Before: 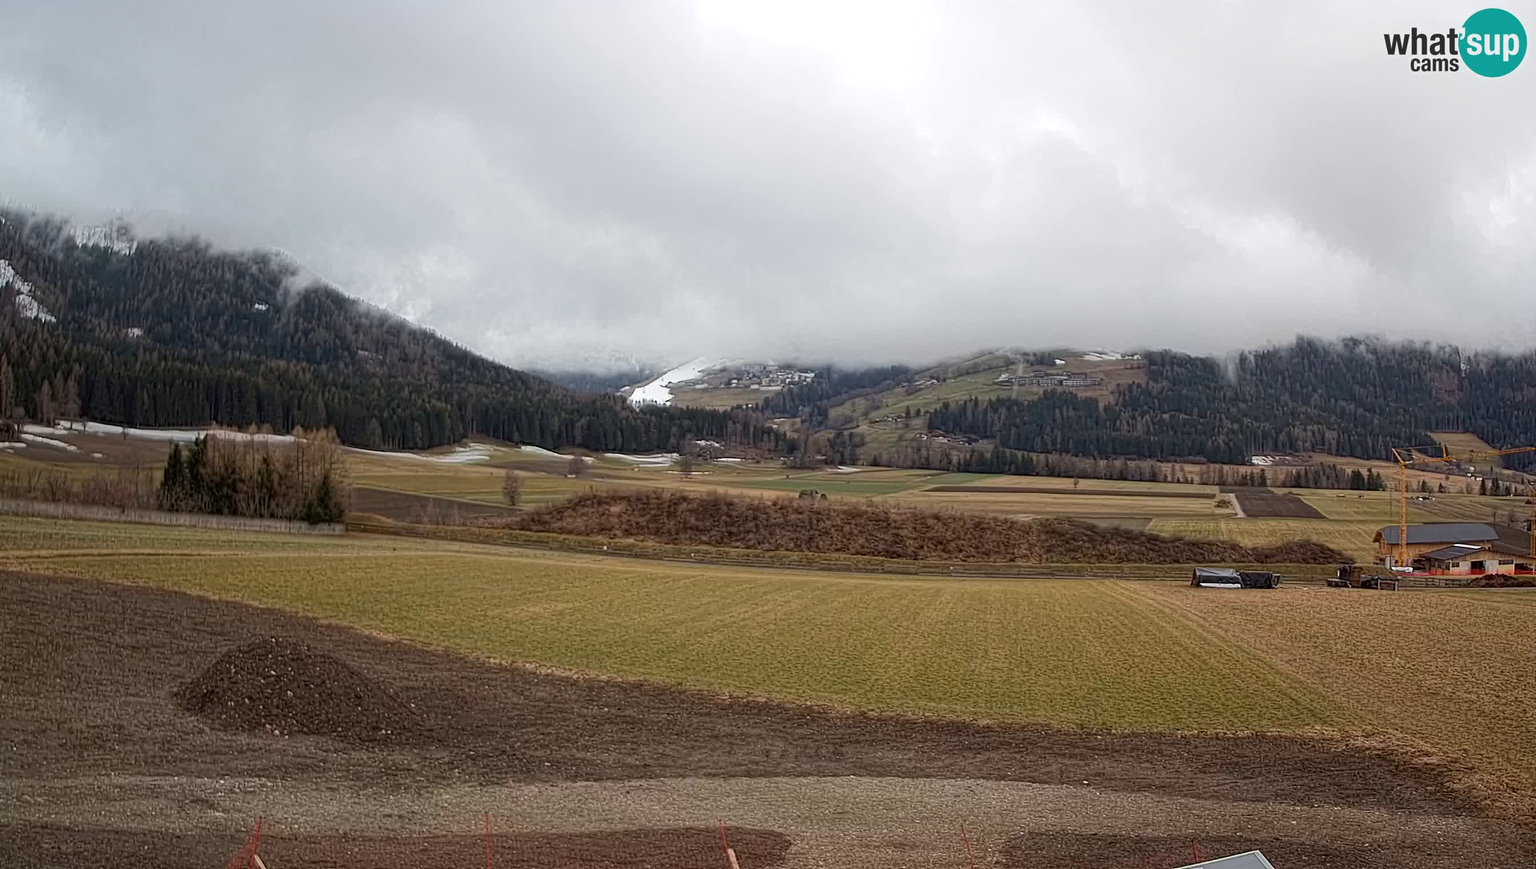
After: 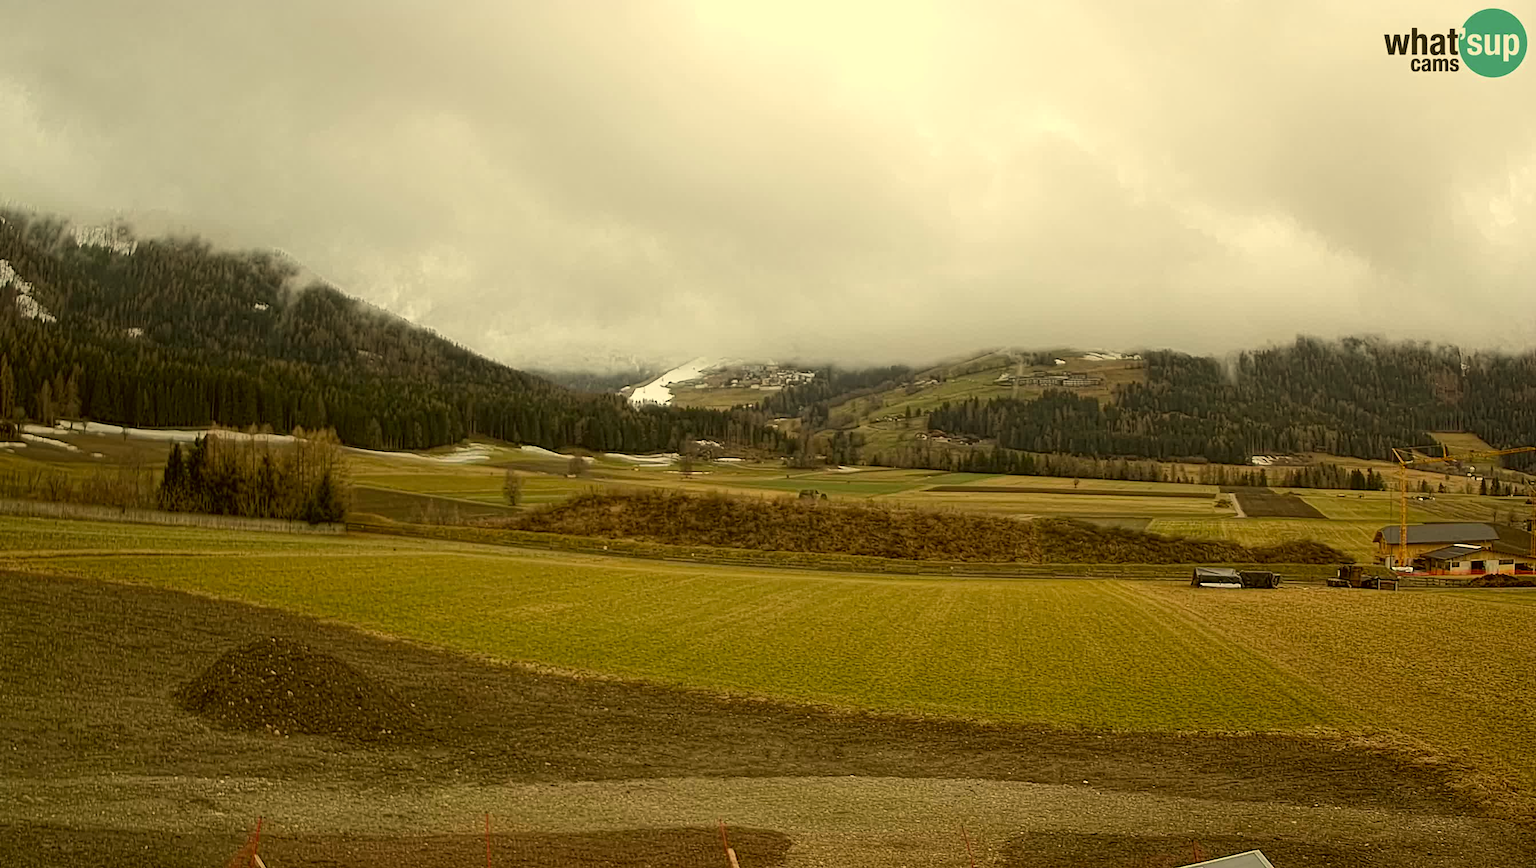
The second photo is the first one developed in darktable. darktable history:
color correction: highlights a* 0.087, highlights b* 29.77, shadows a* -0.261, shadows b* 21.71
